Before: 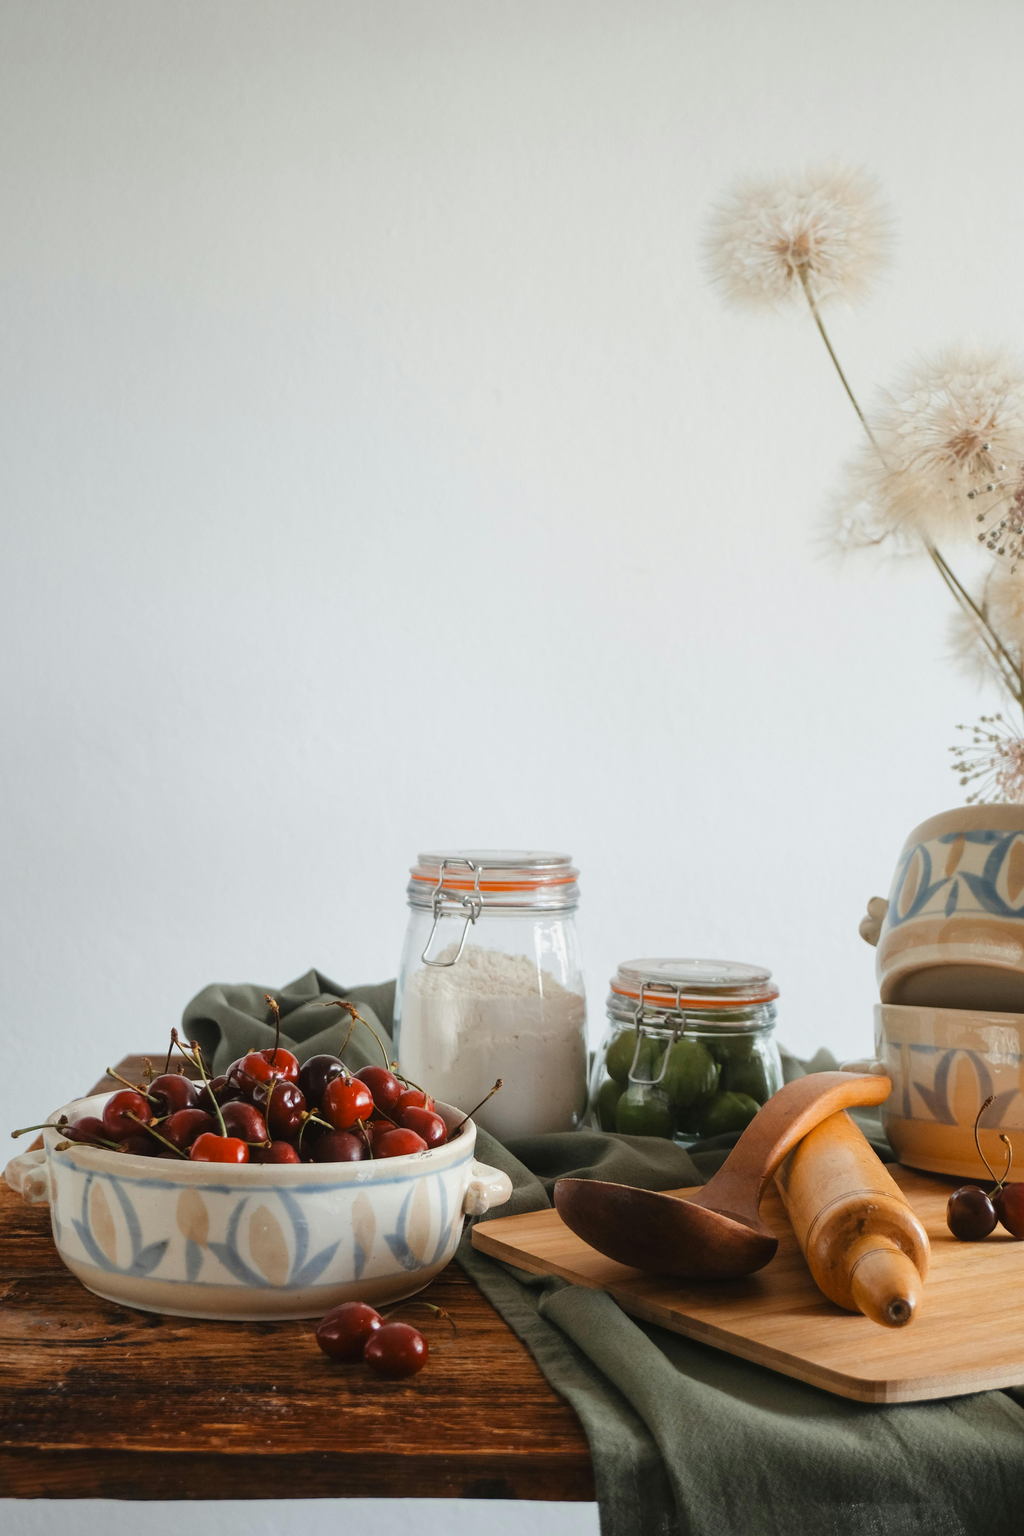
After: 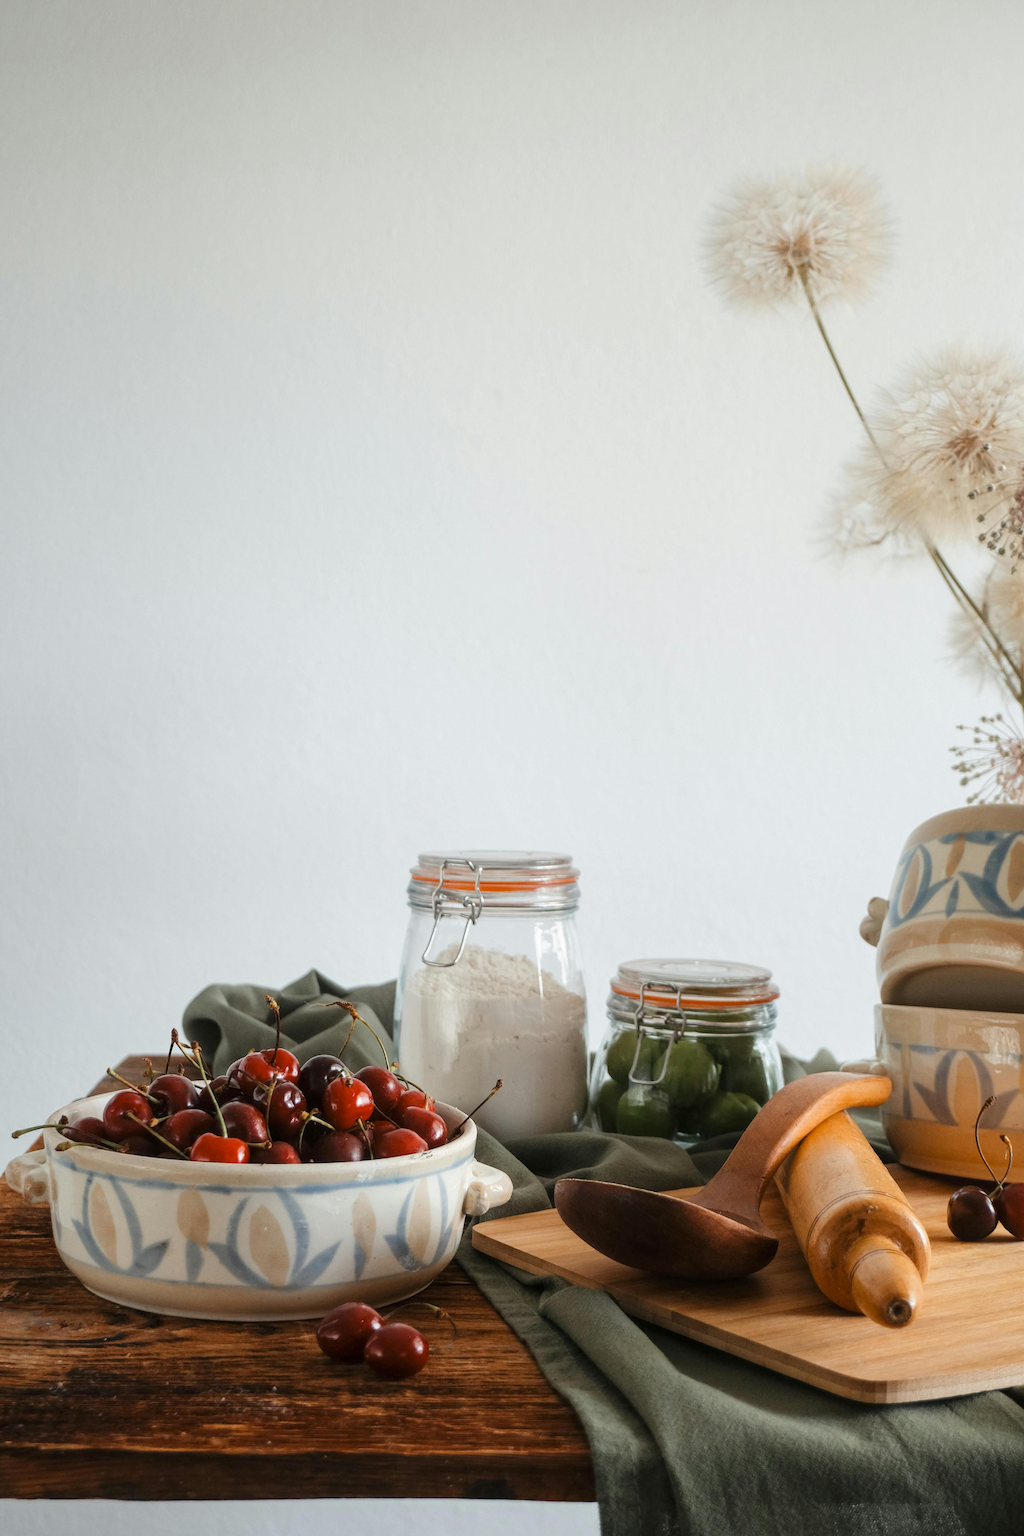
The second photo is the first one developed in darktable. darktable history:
local contrast: highlights 103%, shadows 102%, detail 120%, midtone range 0.2
